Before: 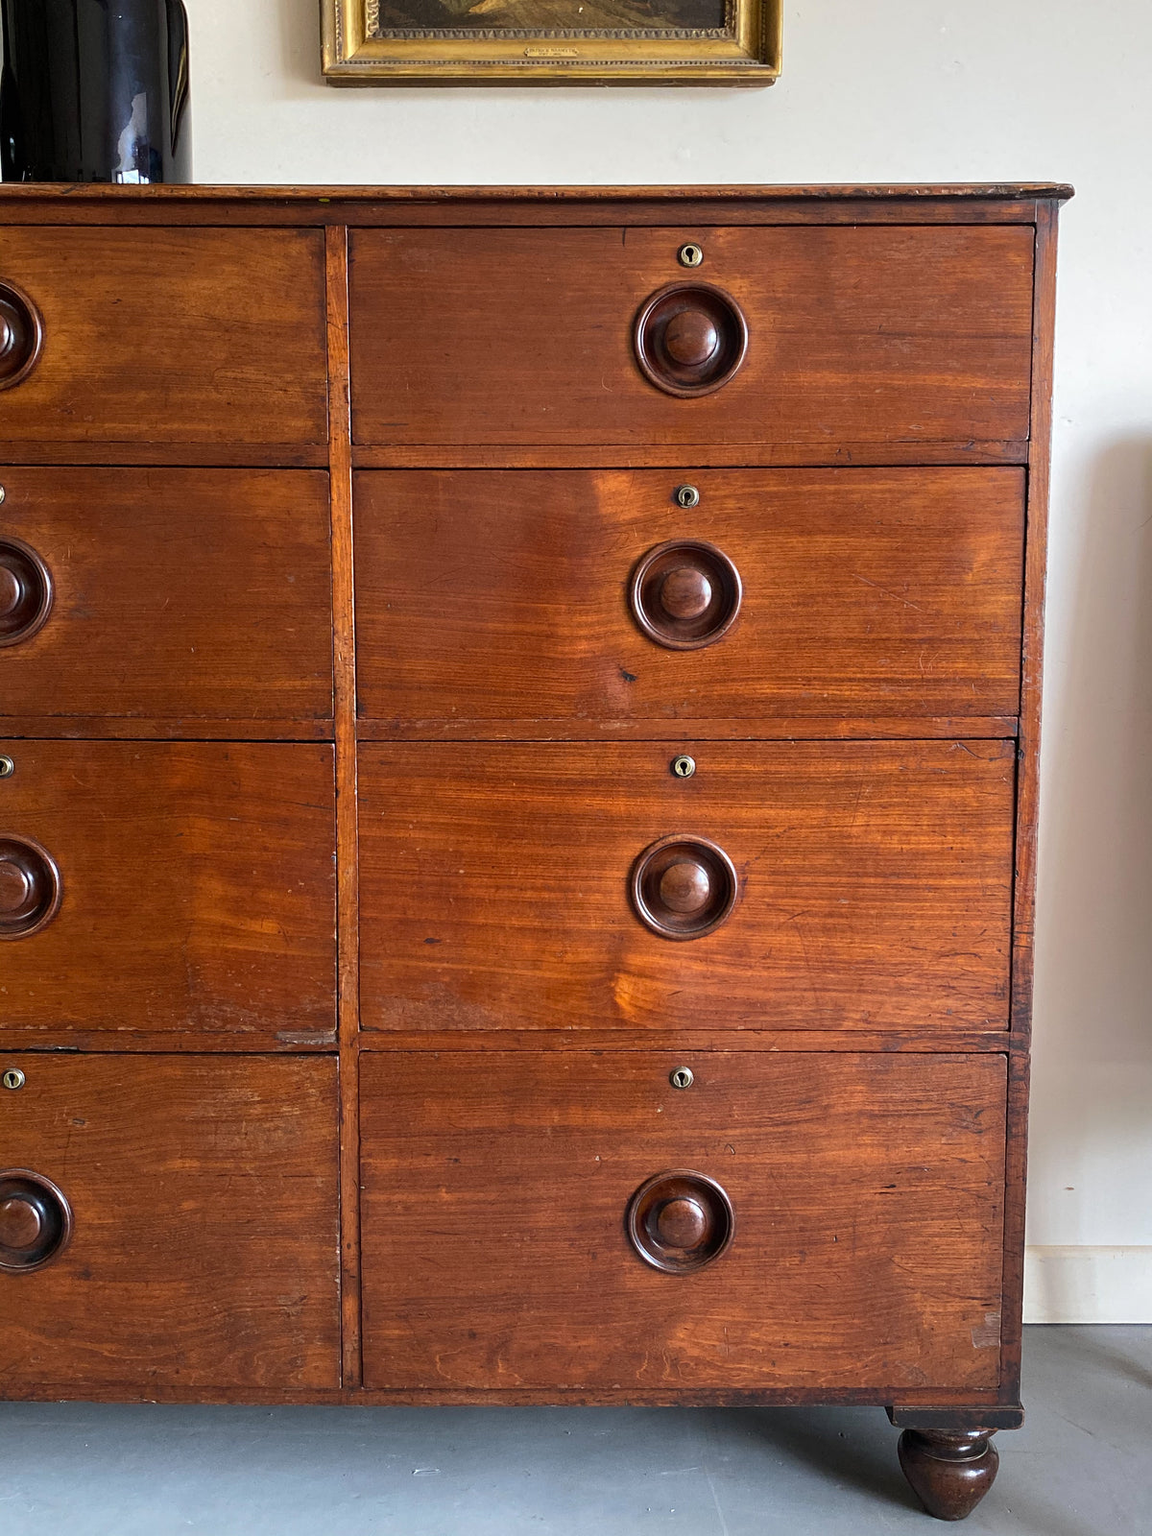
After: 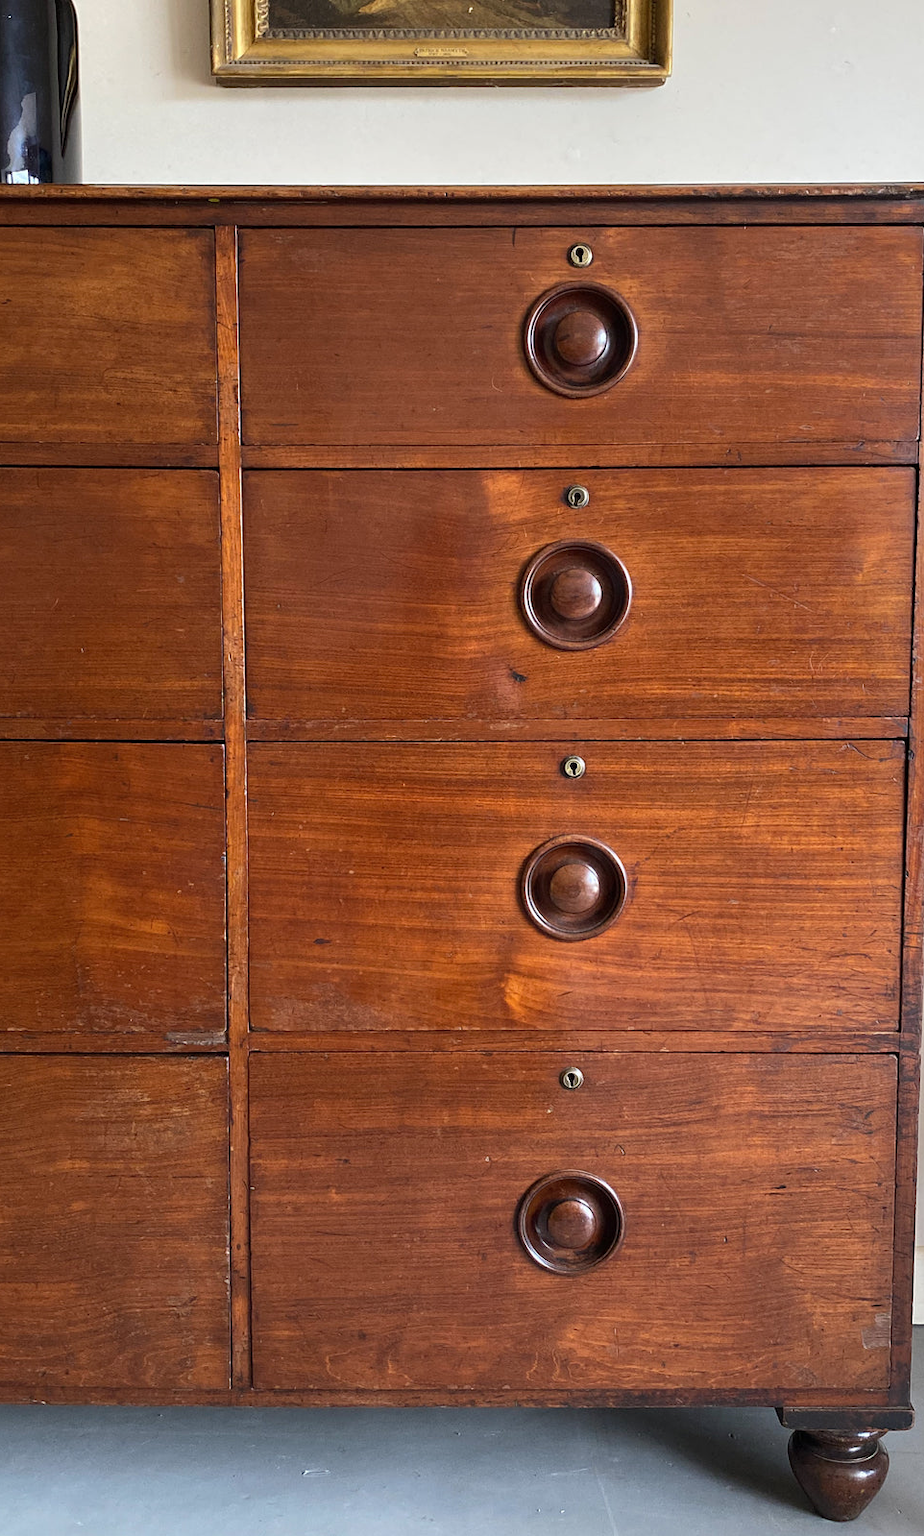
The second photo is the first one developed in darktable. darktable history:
crop and rotate: left 9.597%, right 10.195%
contrast brightness saturation: saturation -0.05
